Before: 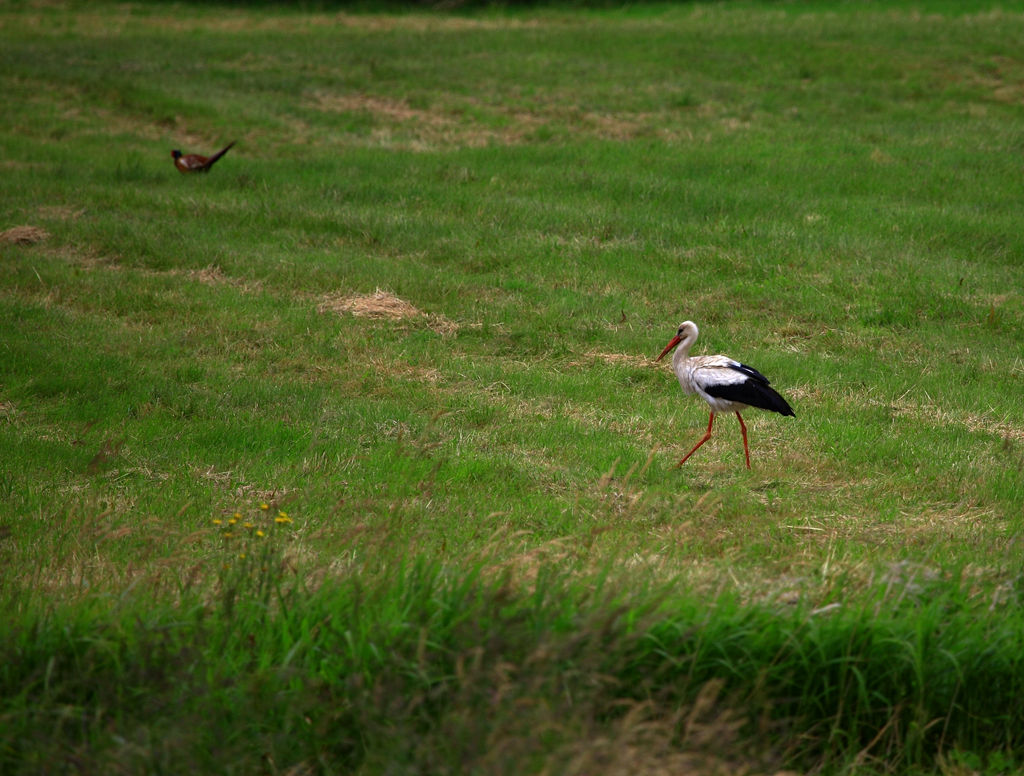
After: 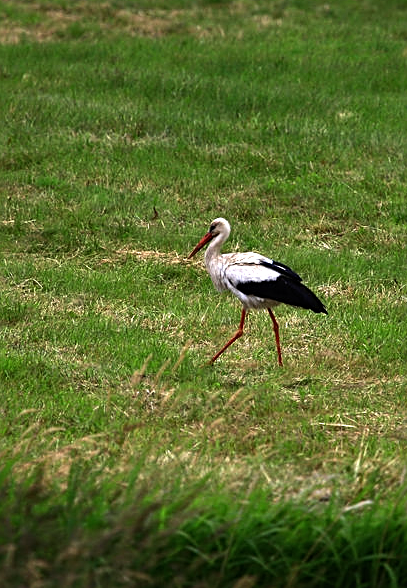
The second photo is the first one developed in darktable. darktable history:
tone equalizer: -8 EV -0.75 EV, -7 EV -0.7 EV, -6 EV -0.6 EV, -5 EV -0.4 EV, -3 EV 0.4 EV, -2 EV 0.6 EV, -1 EV 0.7 EV, +0 EV 0.75 EV, edges refinement/feathering 500, mask exposure compensation -1.57 EV, preserve details no
crop: left 45.721%, top 13.393%, right 14.118%, bottom 10.01%
shadows and highlights: shadows 25, highlights -48, soften with gaussian
sharpen: on, module defaults
